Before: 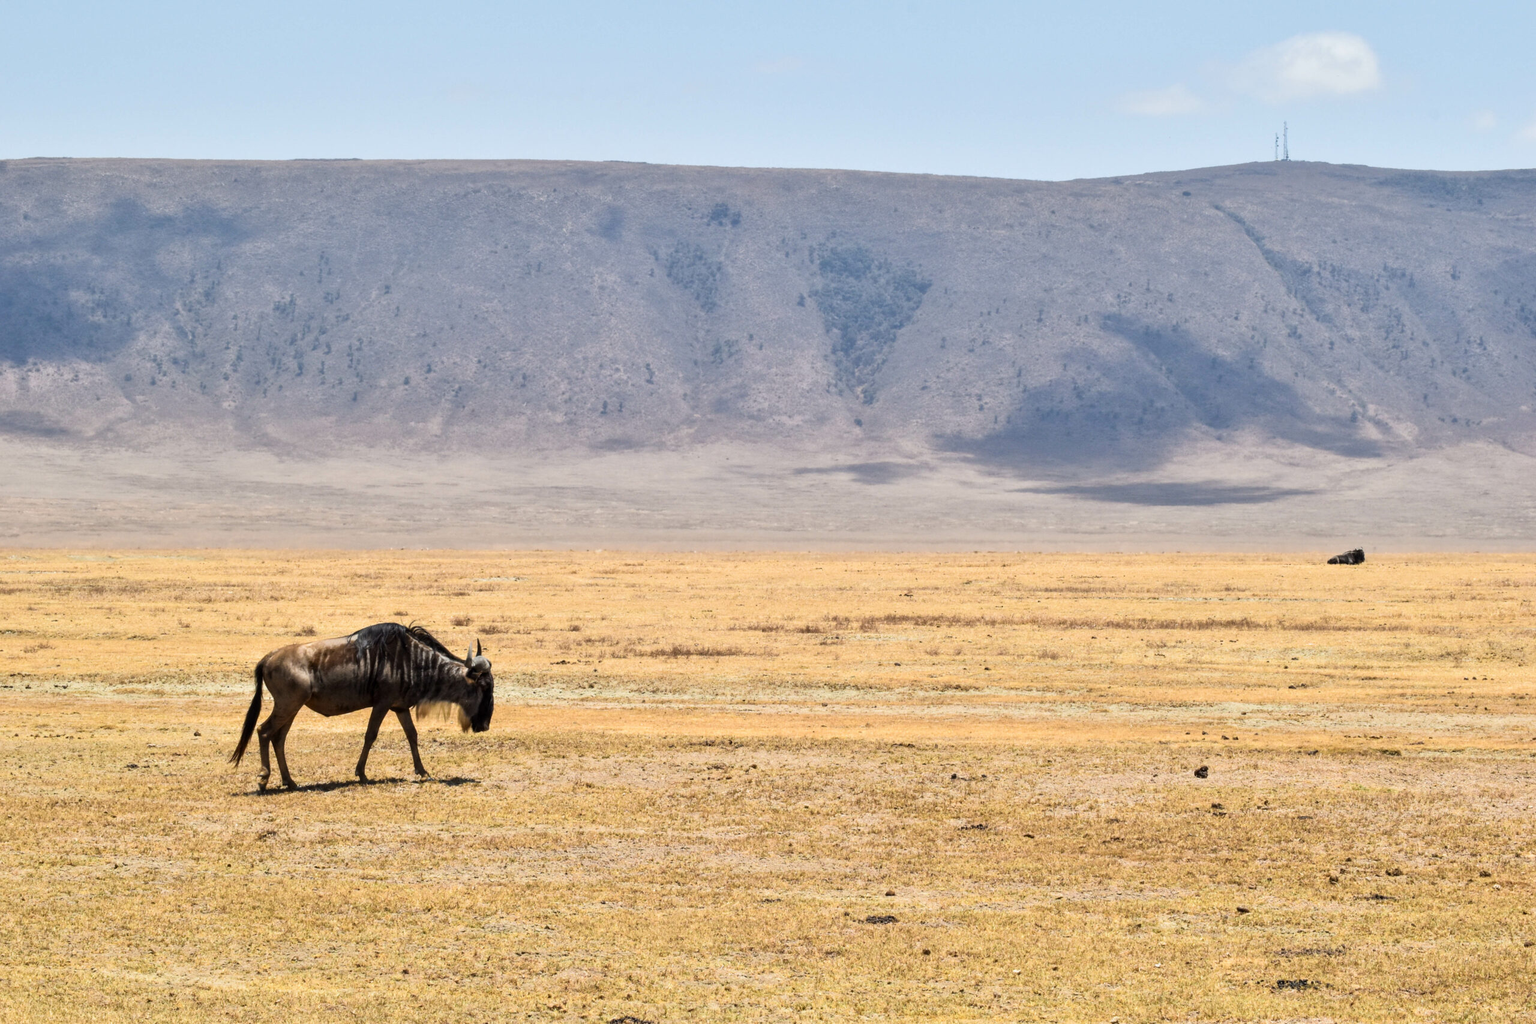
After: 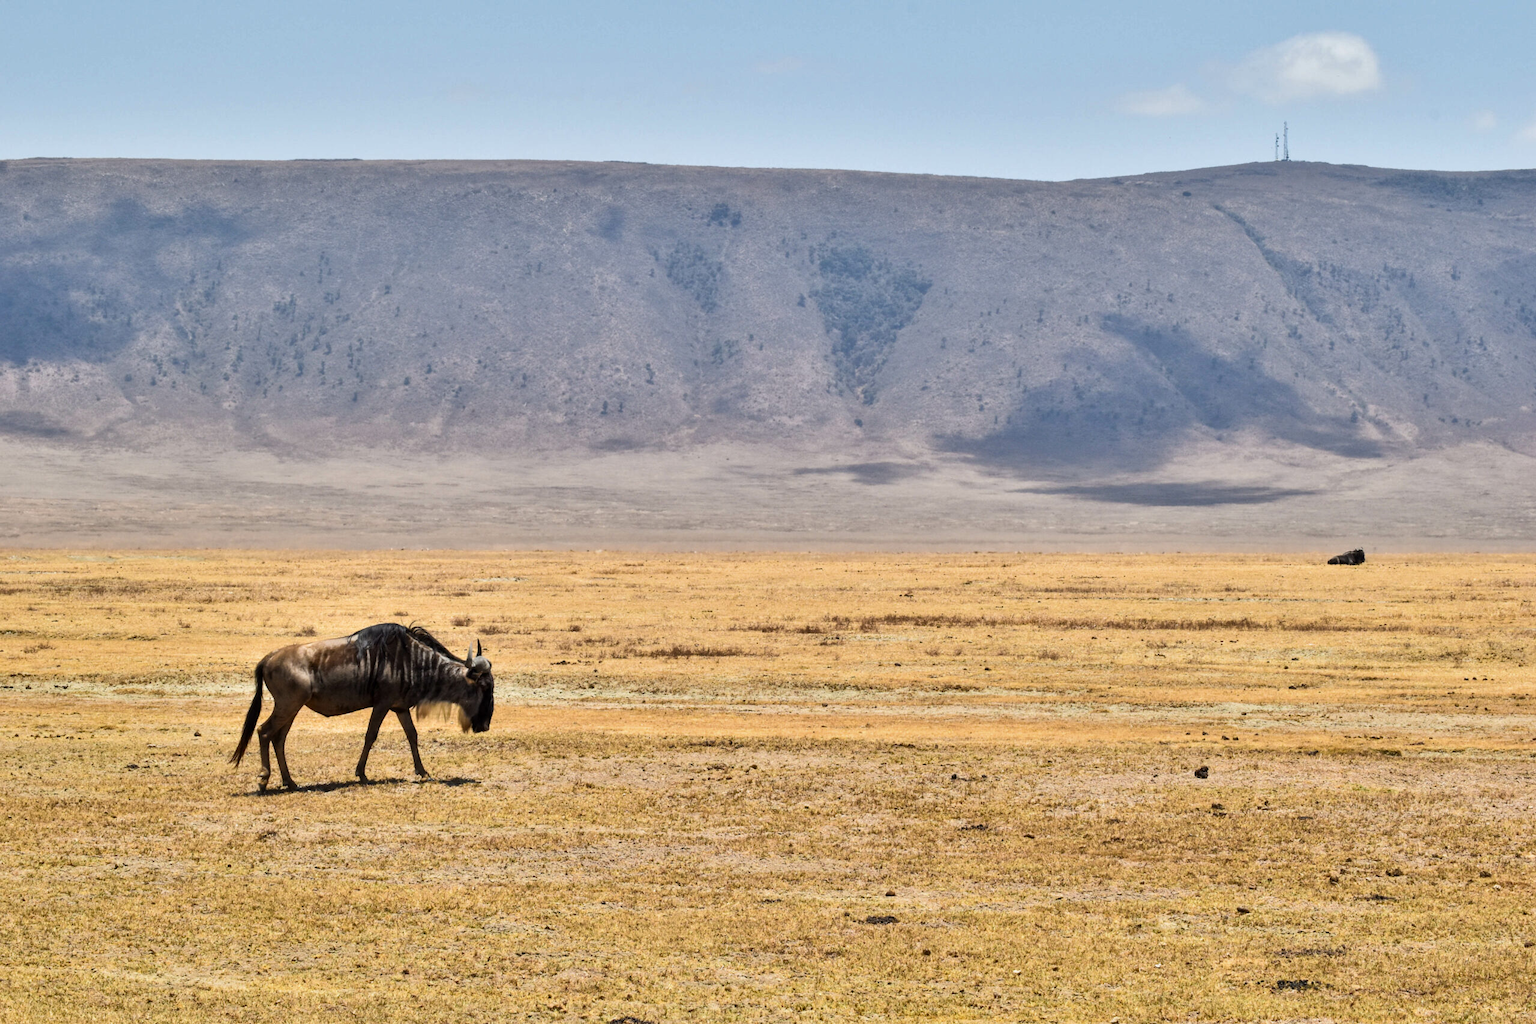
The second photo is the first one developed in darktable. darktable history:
rotate and perspective: automatic cropping original format, crop left 0, crop top 0
shadows and highlights: shadows 60, soften with gaussian
